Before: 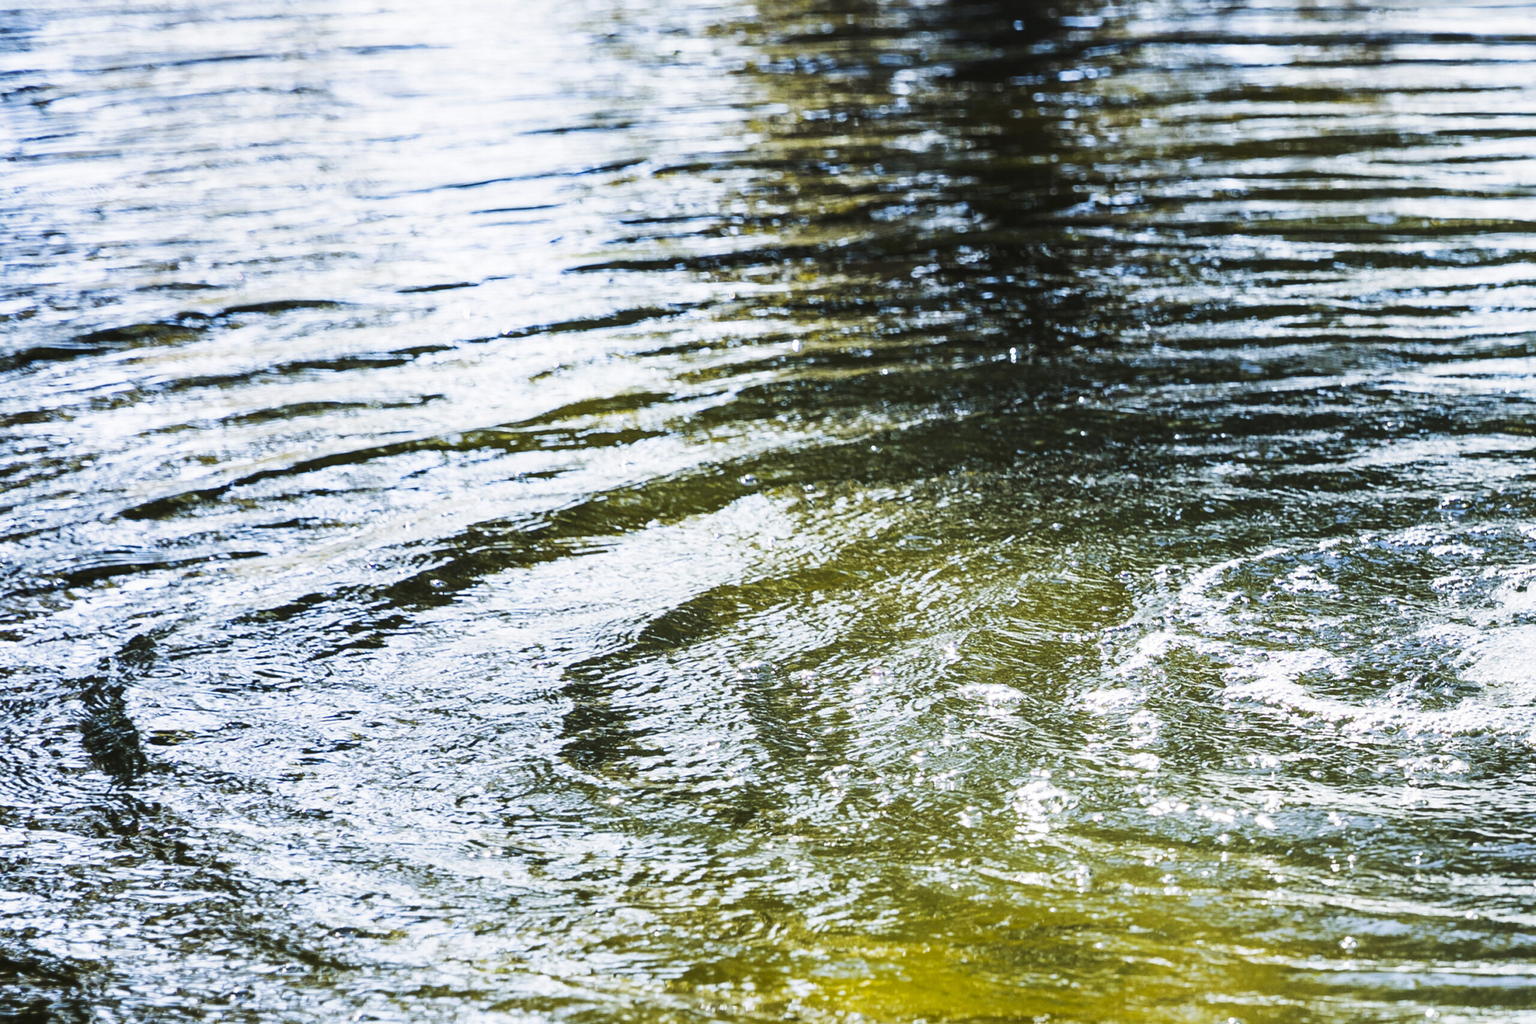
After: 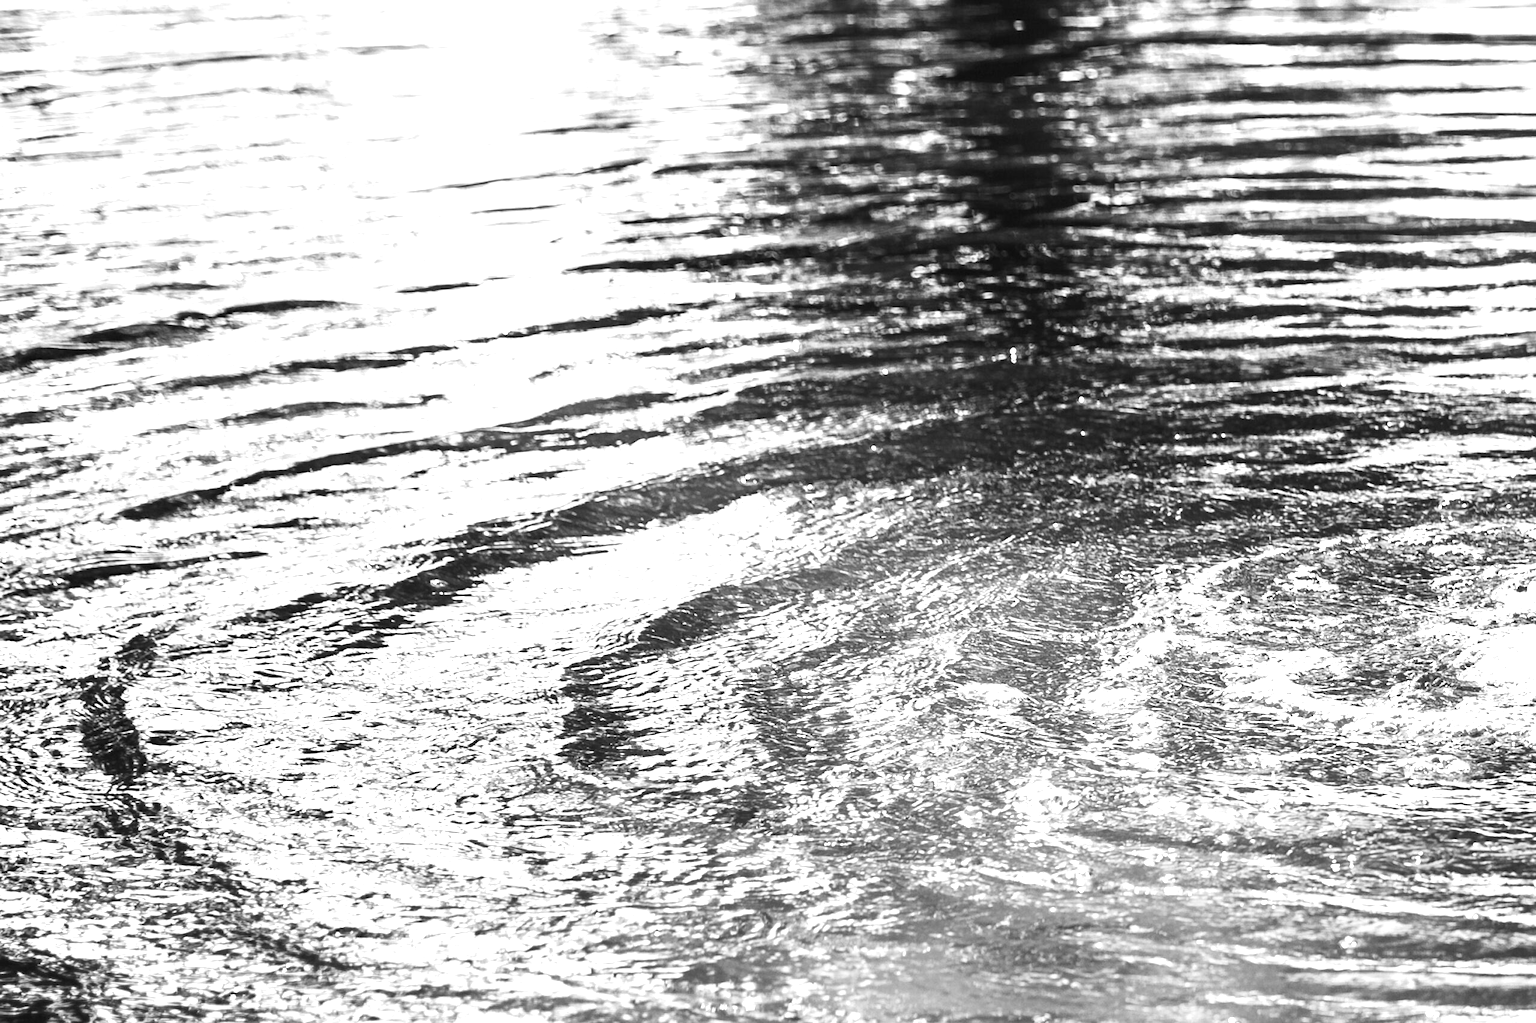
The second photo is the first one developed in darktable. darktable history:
exposure: black level correction 0, exposure 0.7 EV, compensate exposure bias true, compensate highlight preservation false
monochrome: a 2.21, b -1.33, size 2.2
contrast brightness saturation: saturation -0.05
color correction: highlights a* -1.43, highlights b* 10.12, shadows a* 0.395, shadows b* 19.35
